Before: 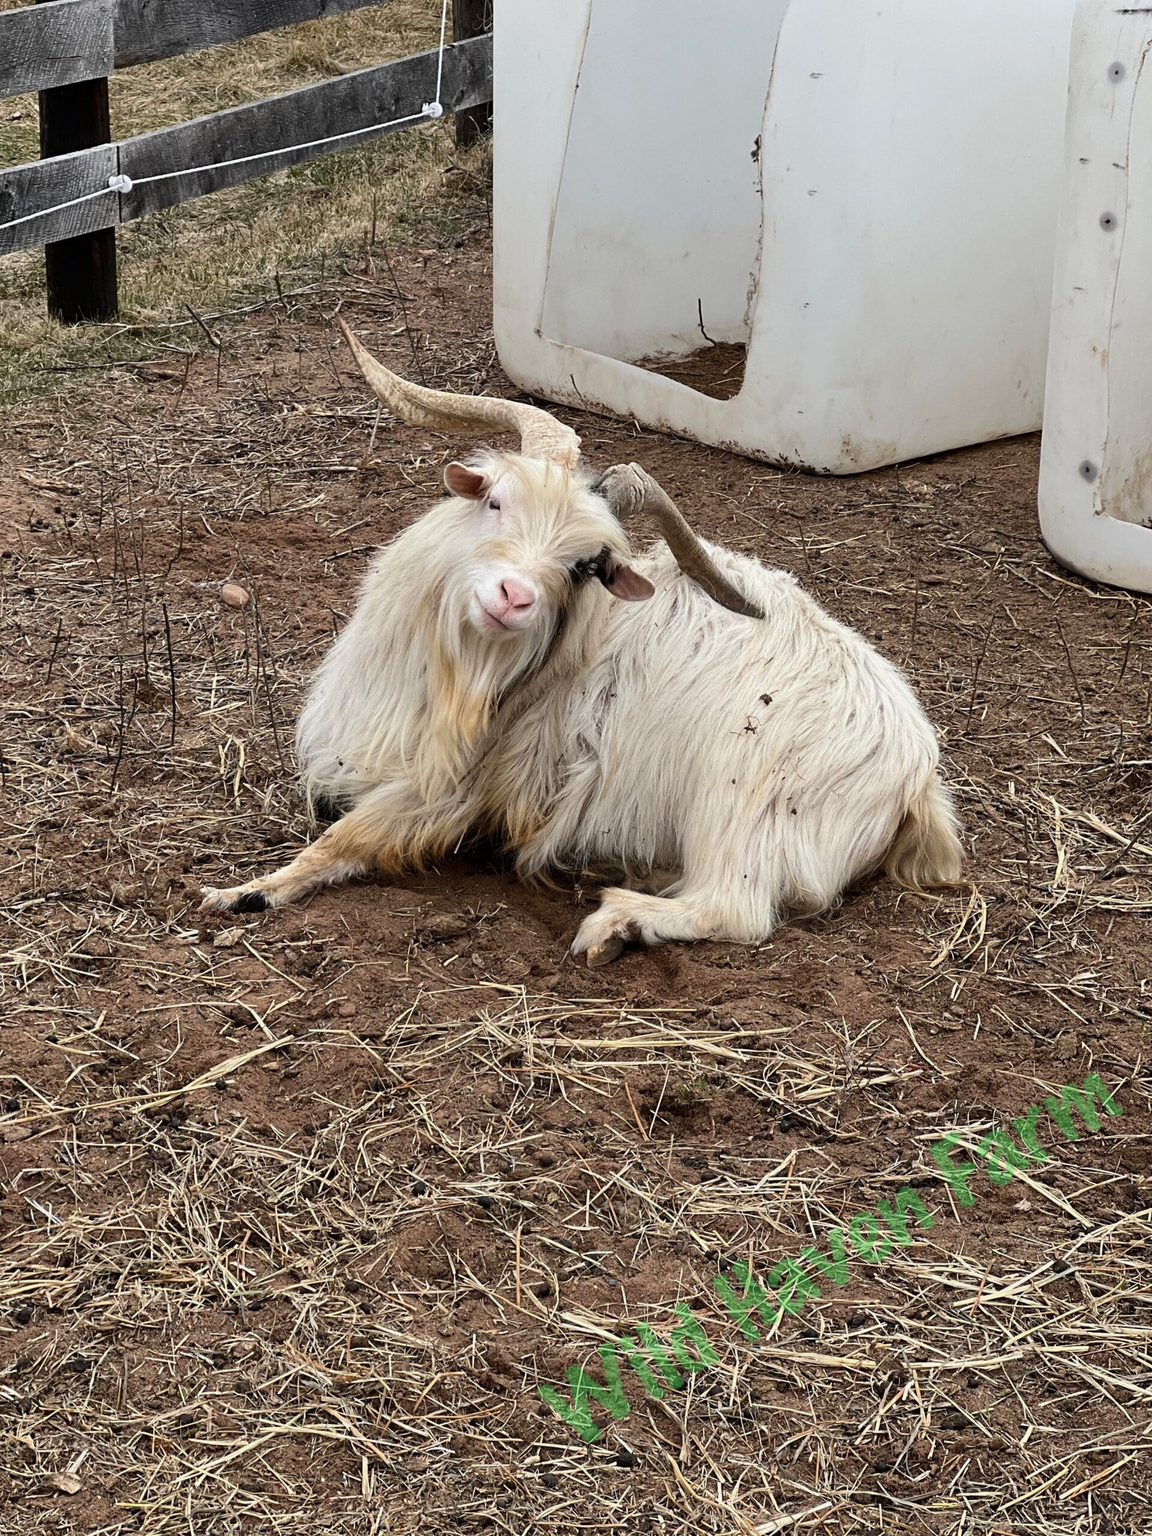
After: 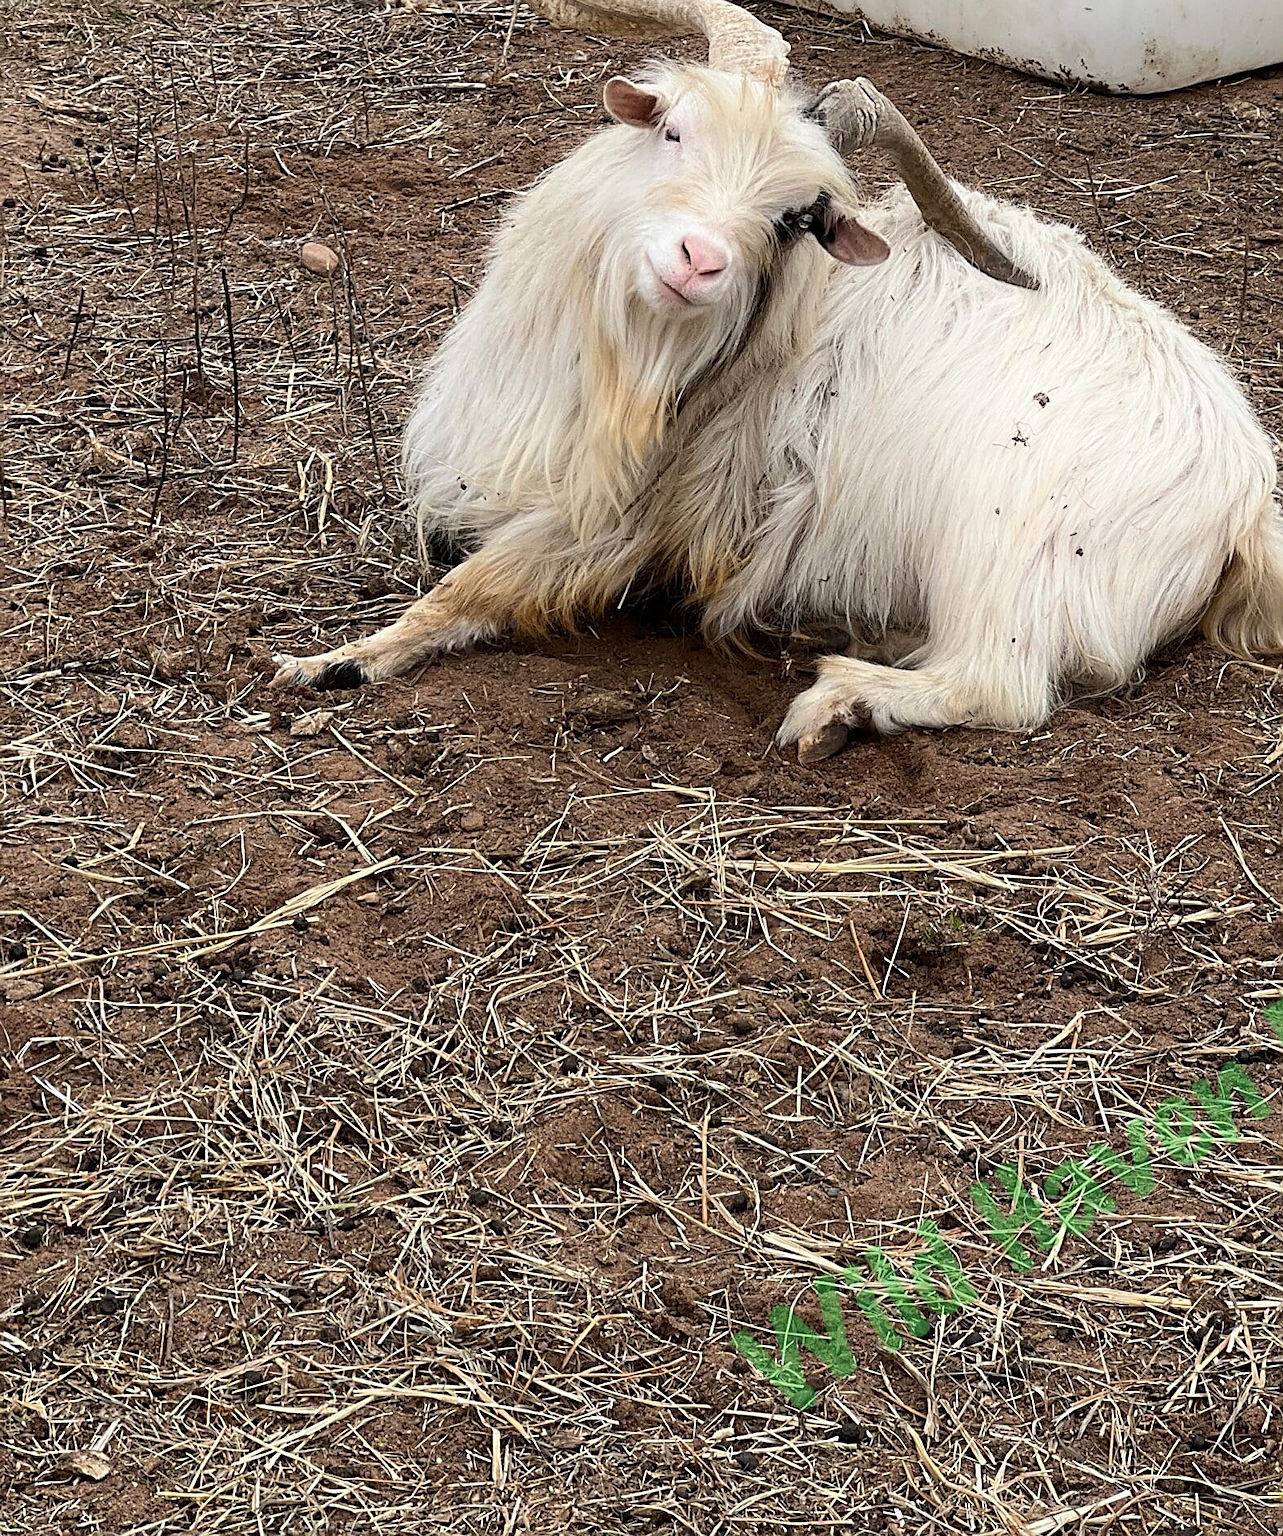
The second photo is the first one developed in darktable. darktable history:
sharpen: amount 0.592
crop: top 26.442%, right 17.976%
shadows and highlights: shadows -54.75, highlights 85.23, highlights color adjustment 0.511%, soften with gaussian
